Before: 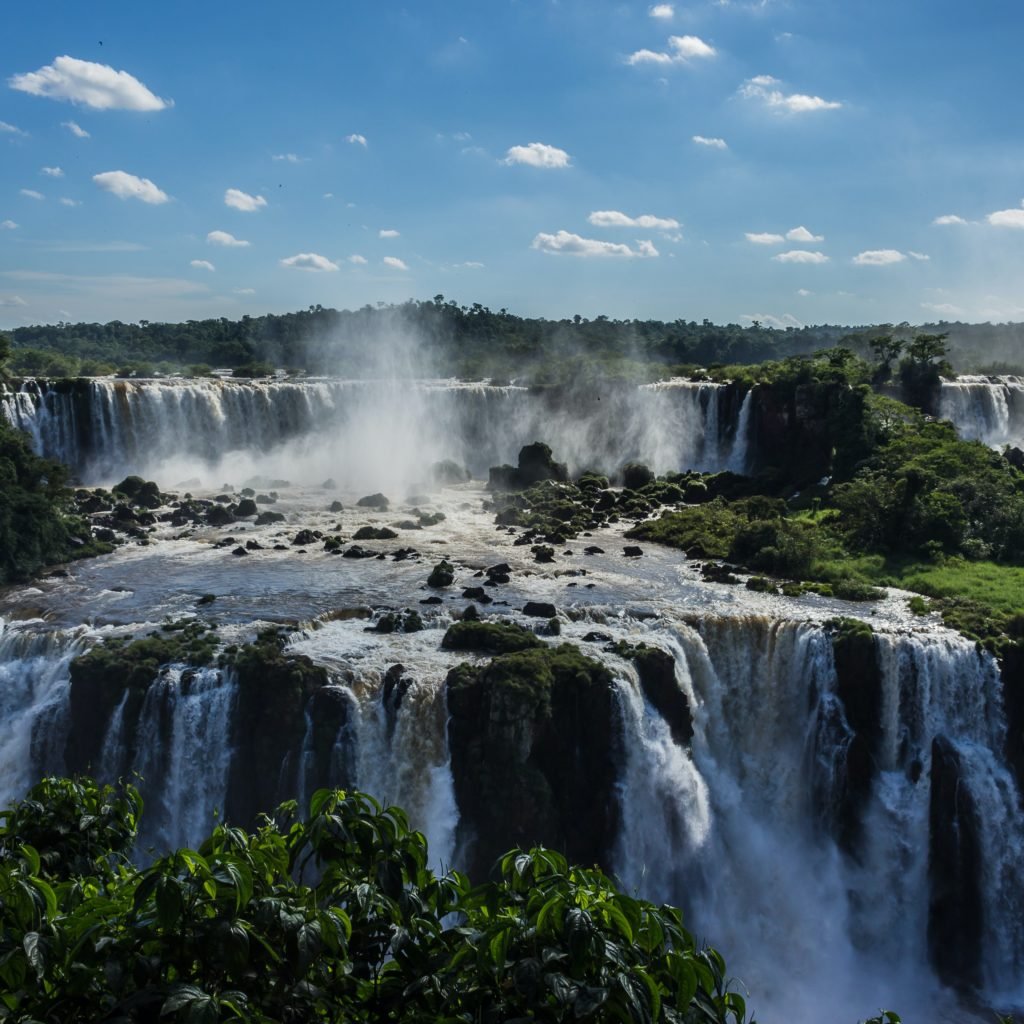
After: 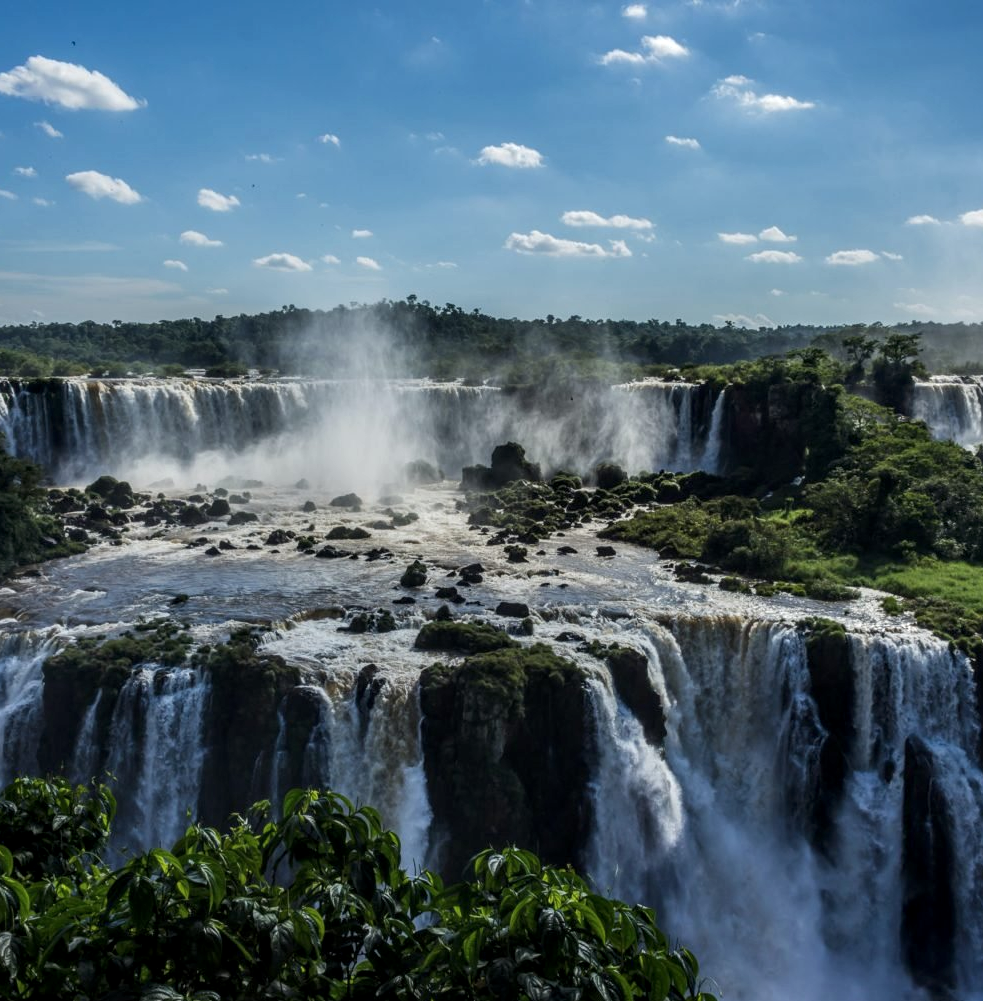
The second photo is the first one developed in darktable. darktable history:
tone equalizer: edges refinement/feathering 500, mask exposure compensation -1.57 EV, preserve details guided filter
crop and rotate: left 2.698%, right 1.265%, bottom 2.216%
local contrast: on, module defaults
